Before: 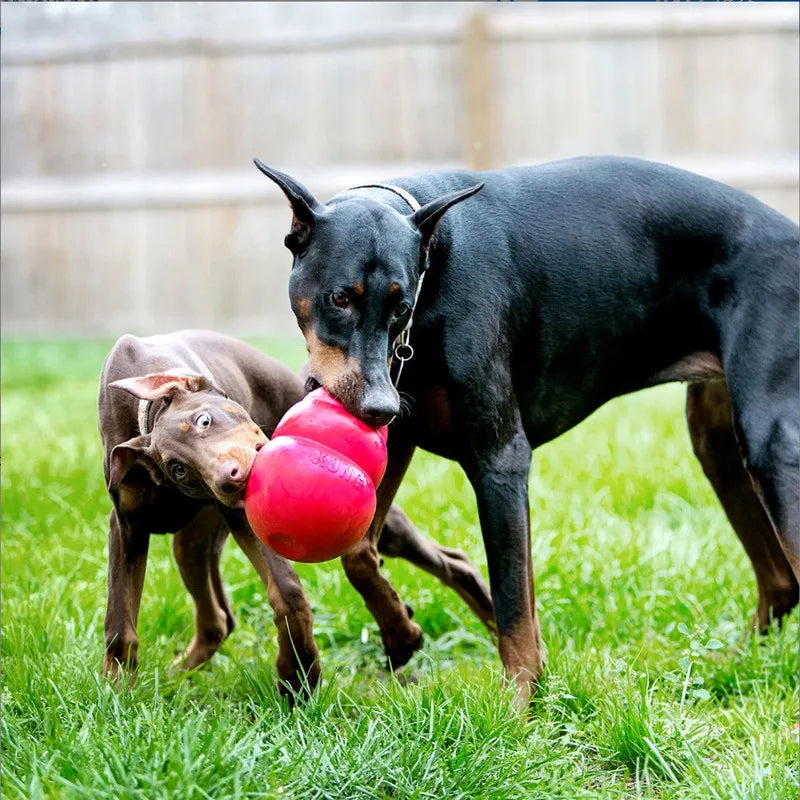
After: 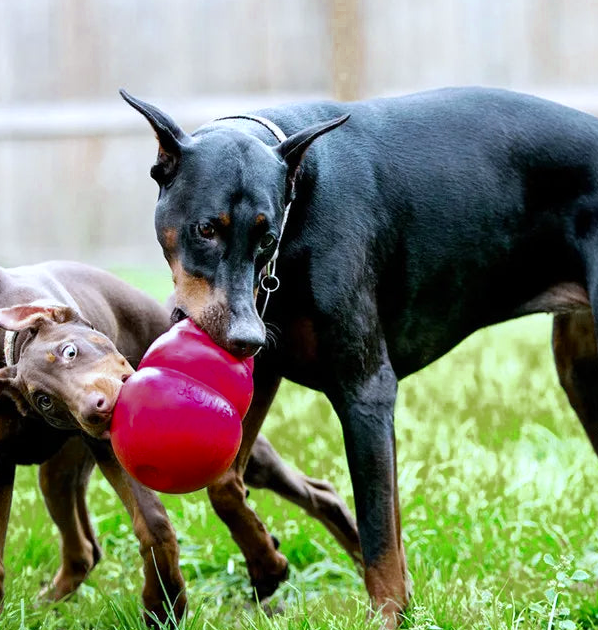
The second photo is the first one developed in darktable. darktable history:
white balance: red 0.974, blue 1.044
color zones: curves: ch0 [(0.11, 0.396) (0.195, 0.36) (0.25, 0.5) (0.303, 0.412) (0.357, 0.544) (0.75, 0.5) (0.967, 0.328)]; ch1 [(0, 0.468) (0.112, 0.512) (0.202, 0.6) (0.25, 0.5) (0.307, 0.352) (0.357, 0.544) (0.75, 0.5) (0.963, 0.524)]
crop: left 16.768%, top 8.653%, right 8.362%, bottom 12.485%
